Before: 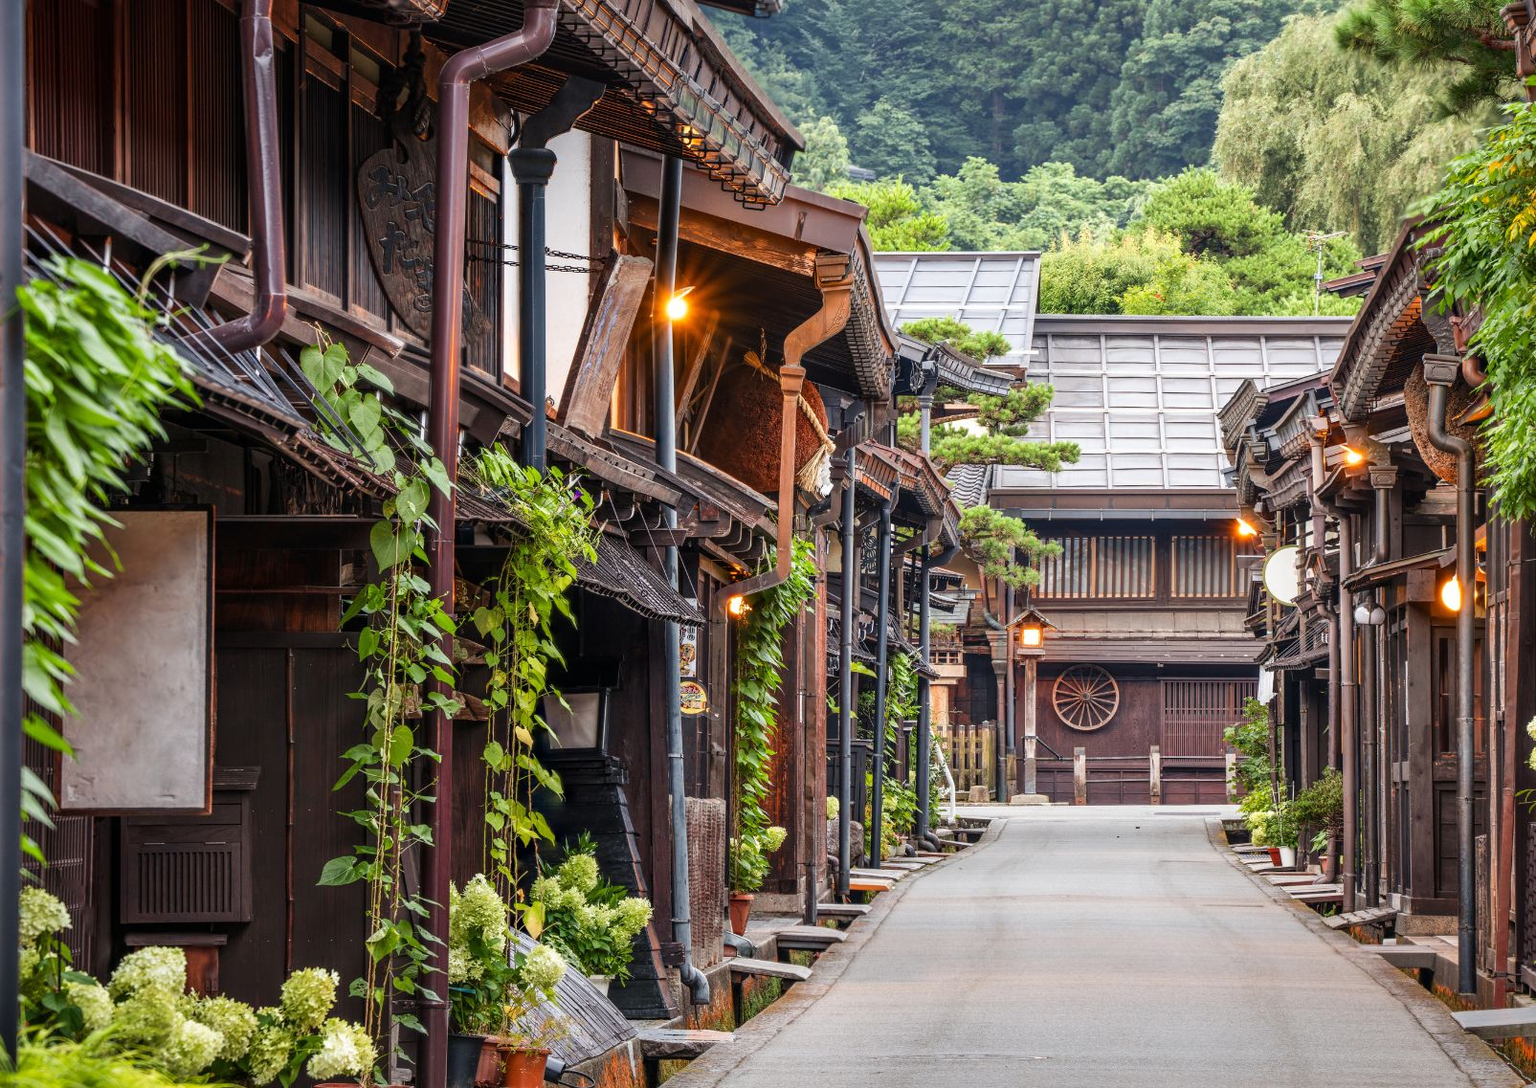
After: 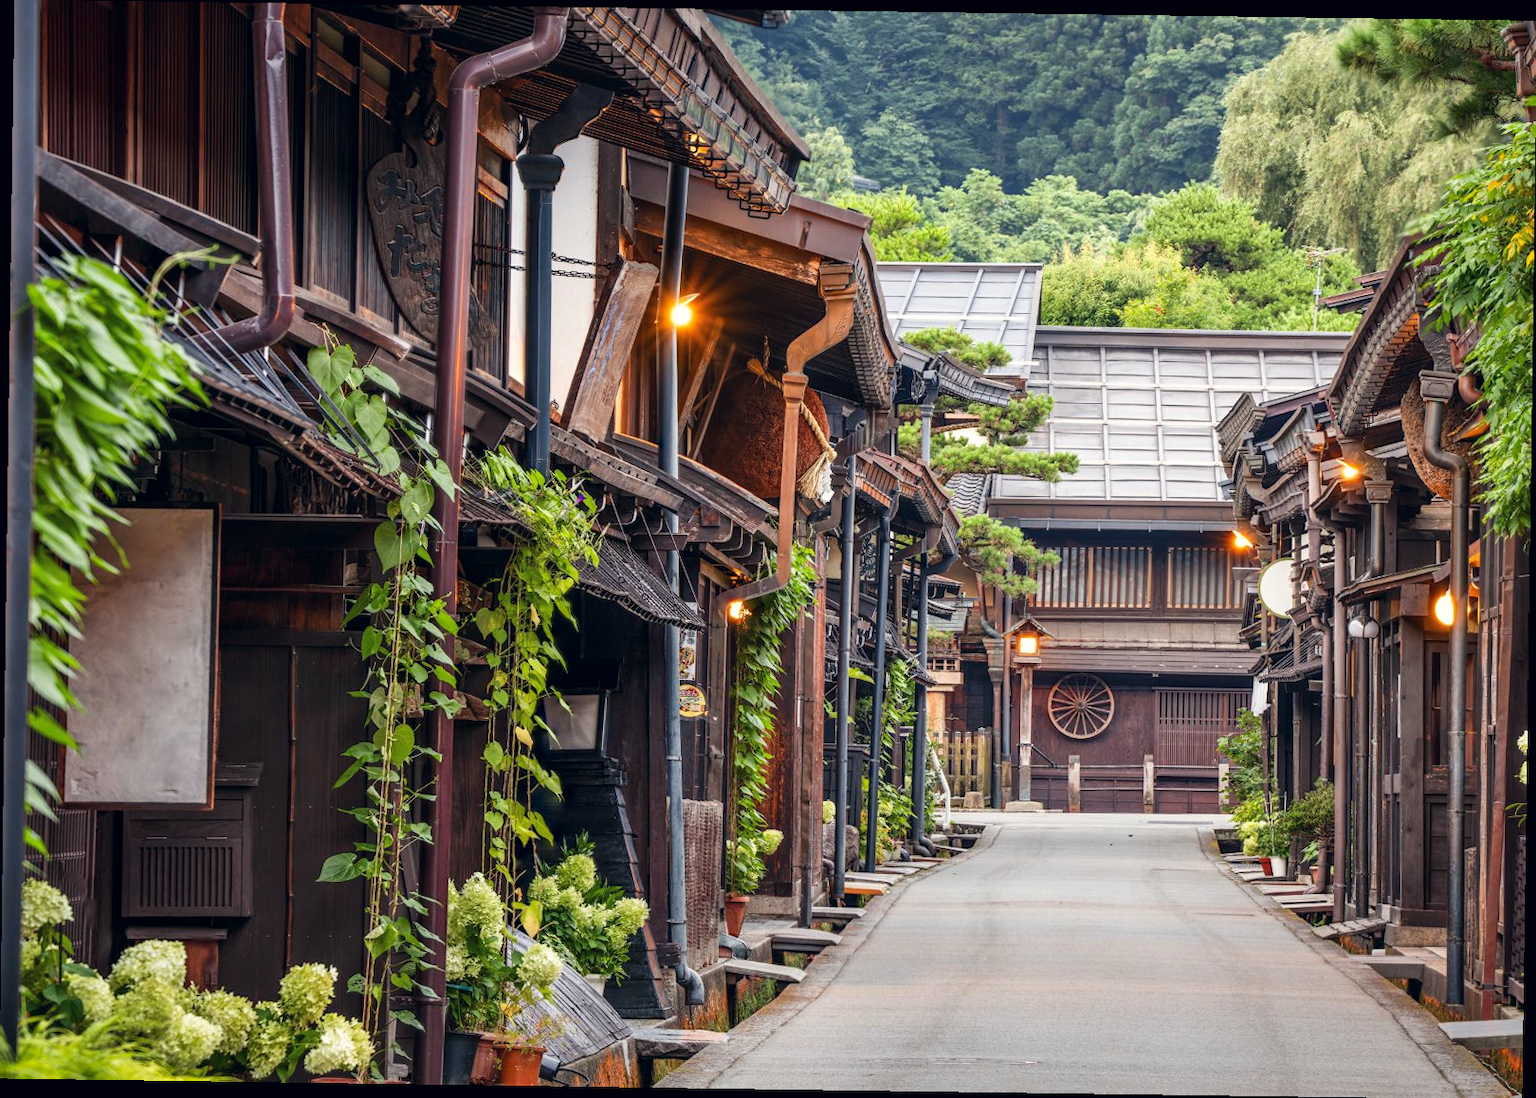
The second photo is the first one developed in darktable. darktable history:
local contrast: mode bilateral grid, contrast 15, coarseness 36, detail 105%, midtone range 0.2
color correction: highlights a* 0.207, highlights b* 2.7, shadows a* -0.874, shadows b* -4.78
rotate and perspective: rotation 0.8°, automatic cropping off
